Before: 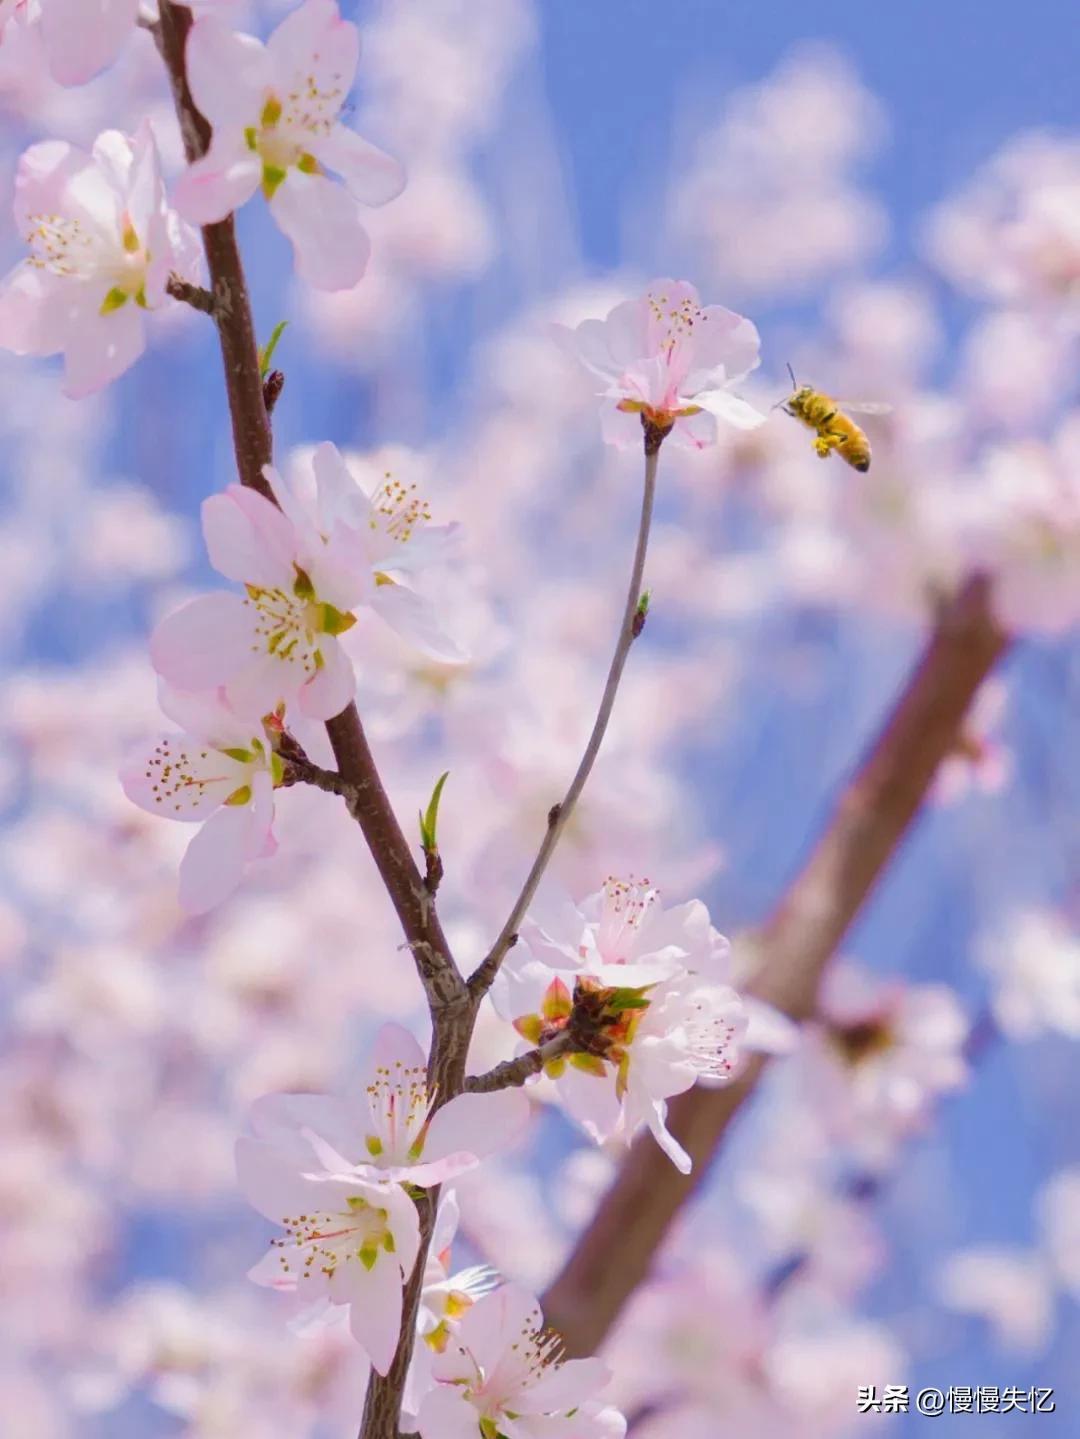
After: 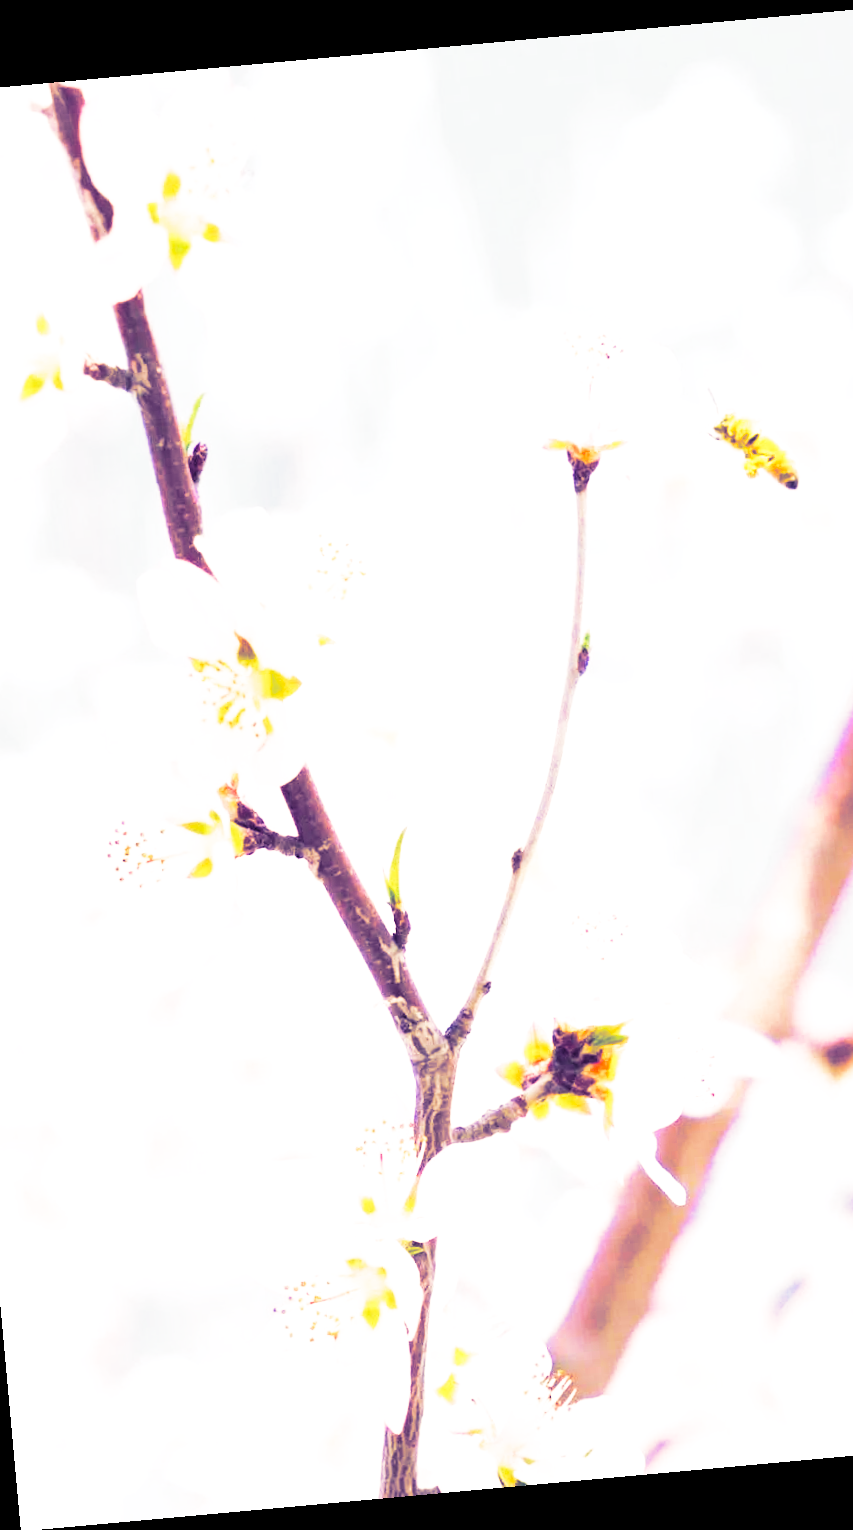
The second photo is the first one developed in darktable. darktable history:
crop and rotate: left 9.061%, right 20.142%
split-toning: shadows › hue 242.67°, shadows › saturation 0.733, highlights › hue 45.33°, highlights › saturation 0.667, balance -53.304, compress 21.15%
exposure: exposure 1.15 EV, compensate highlight preservation false
base curve: curves: ch0 [(0, 0) (0.012, 0.01) (0.073, 0.168) (0.31, 0.711) (0.645, 0.957) (1, 1)], preserve colors none
rotate and perspective: rotation -5.2°, automatic cropping off
